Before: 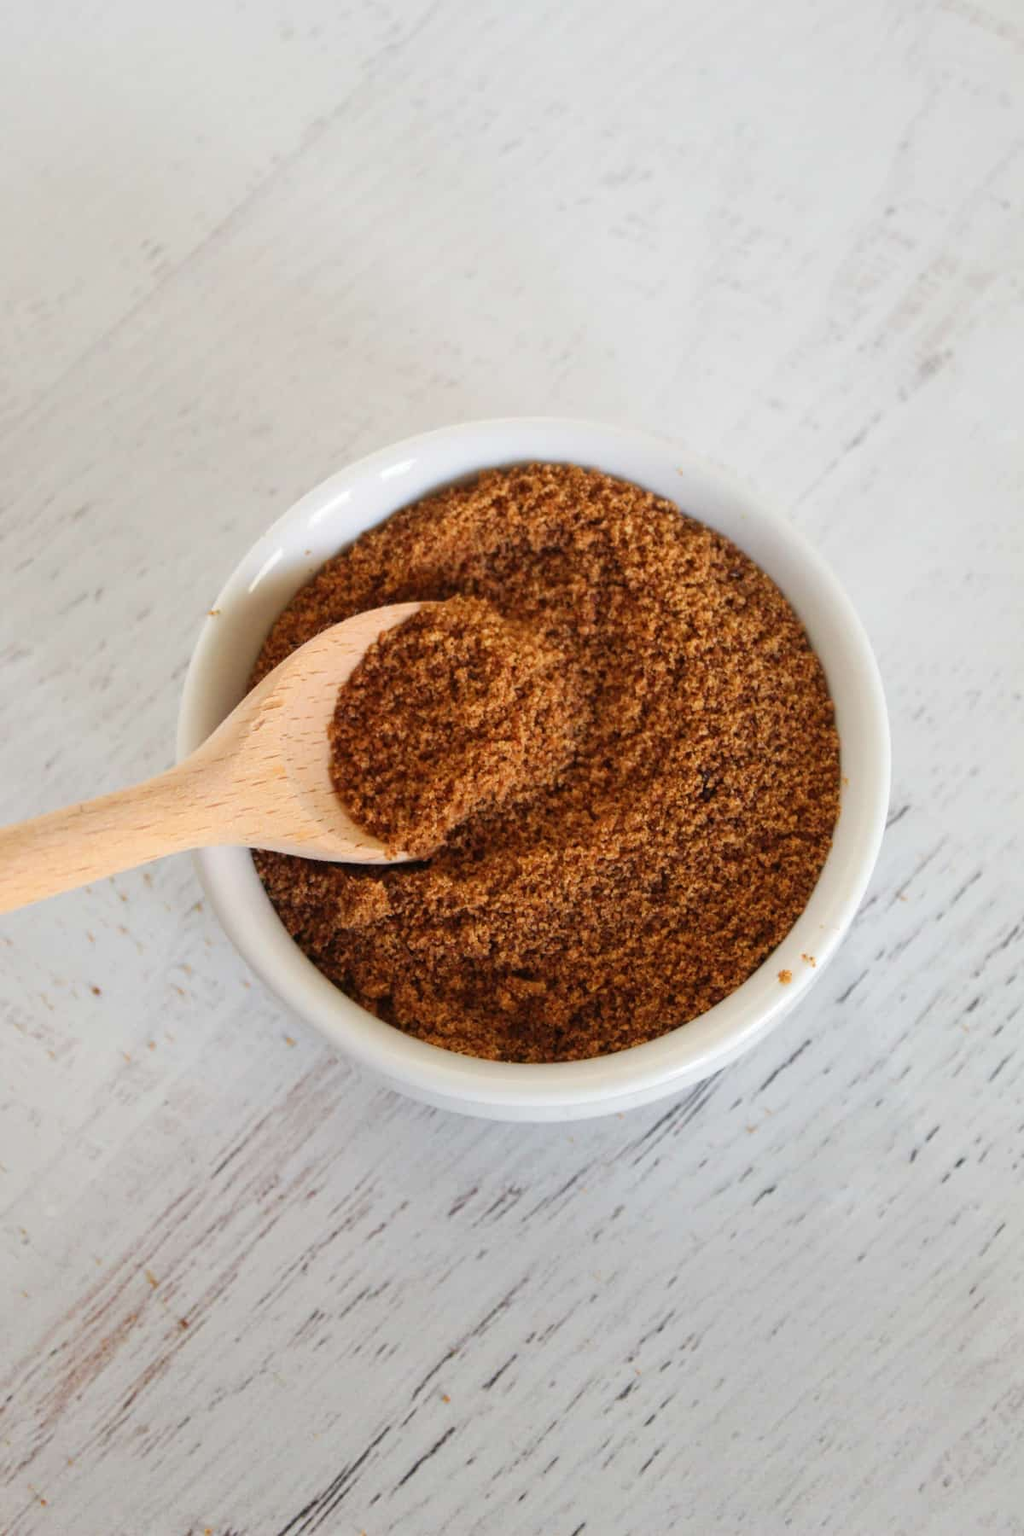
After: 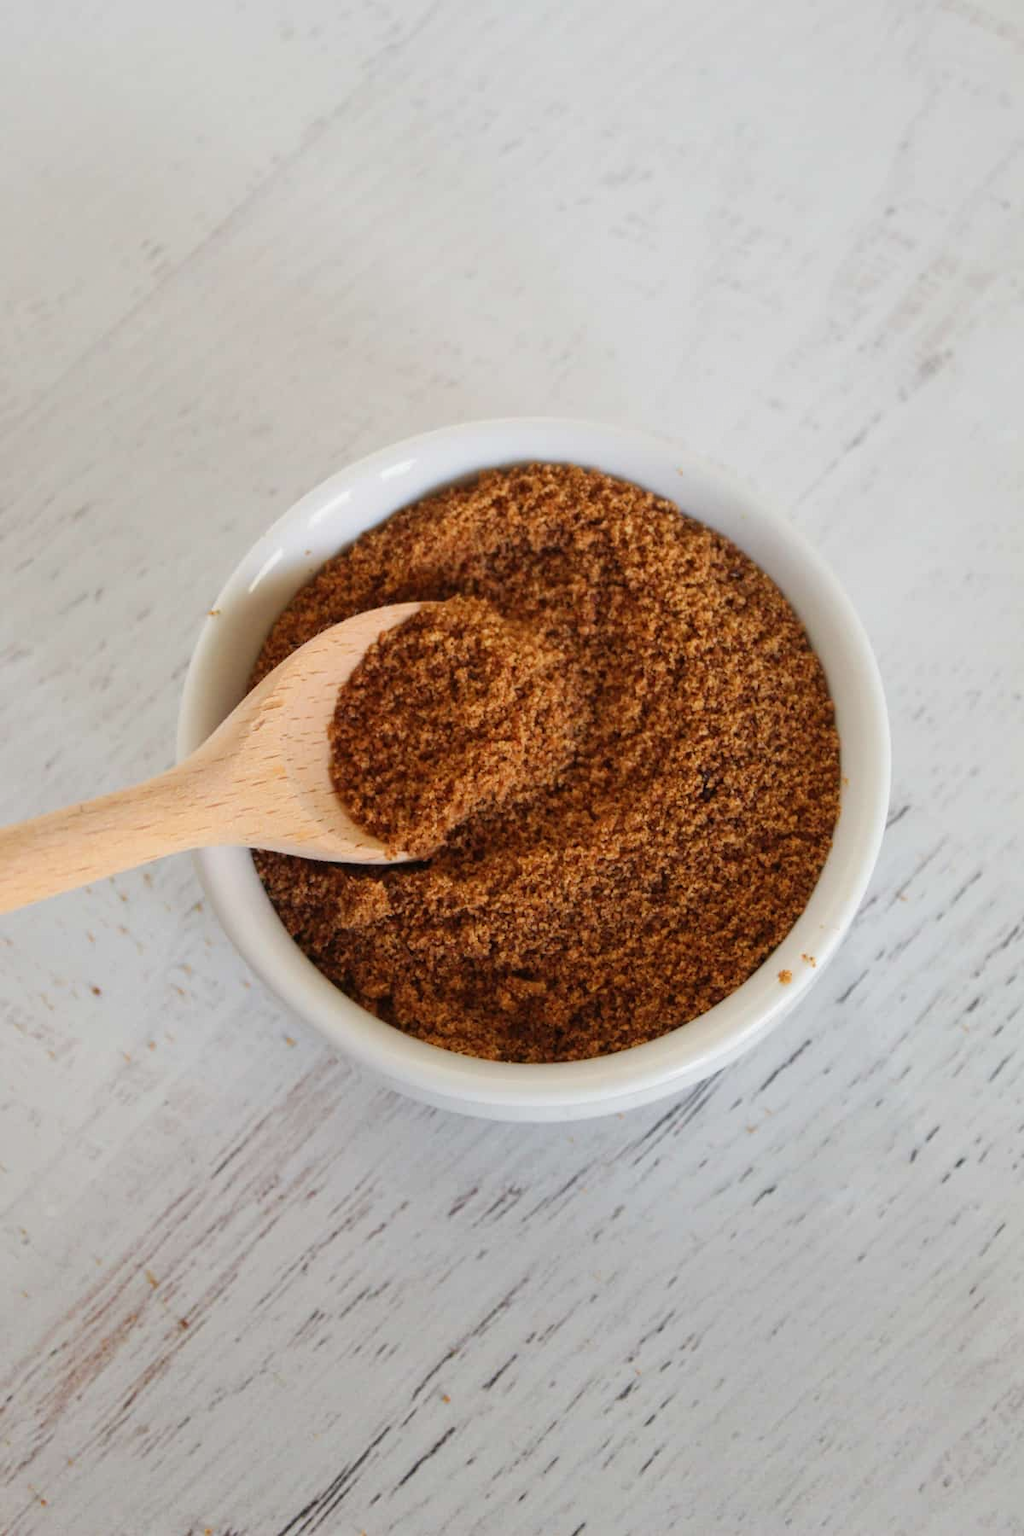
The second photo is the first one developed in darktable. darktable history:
exposure: exposure -0.157 EV, compensate exposure bias true, compensate highlight preservation false
